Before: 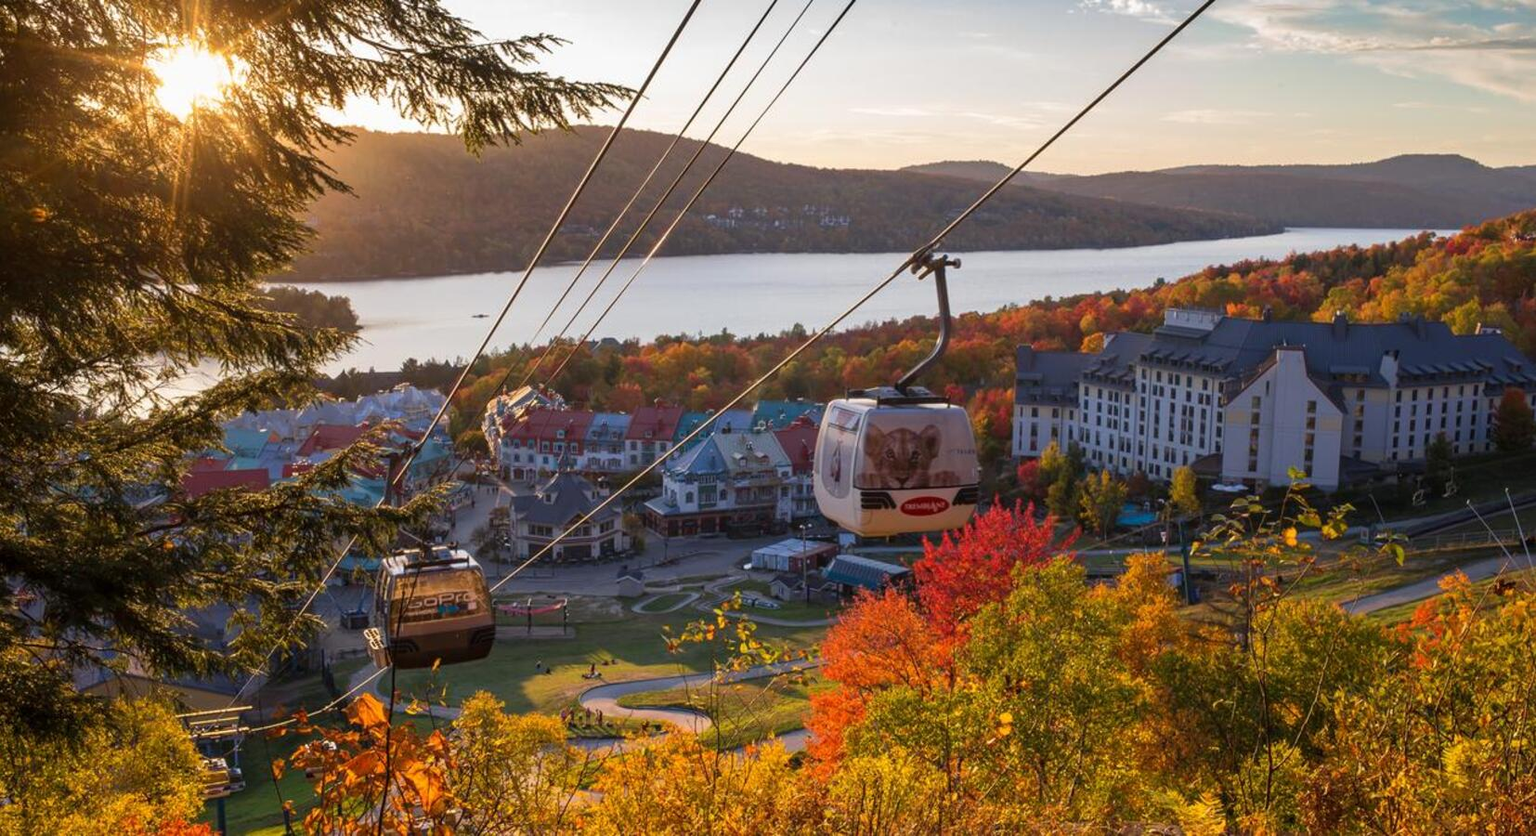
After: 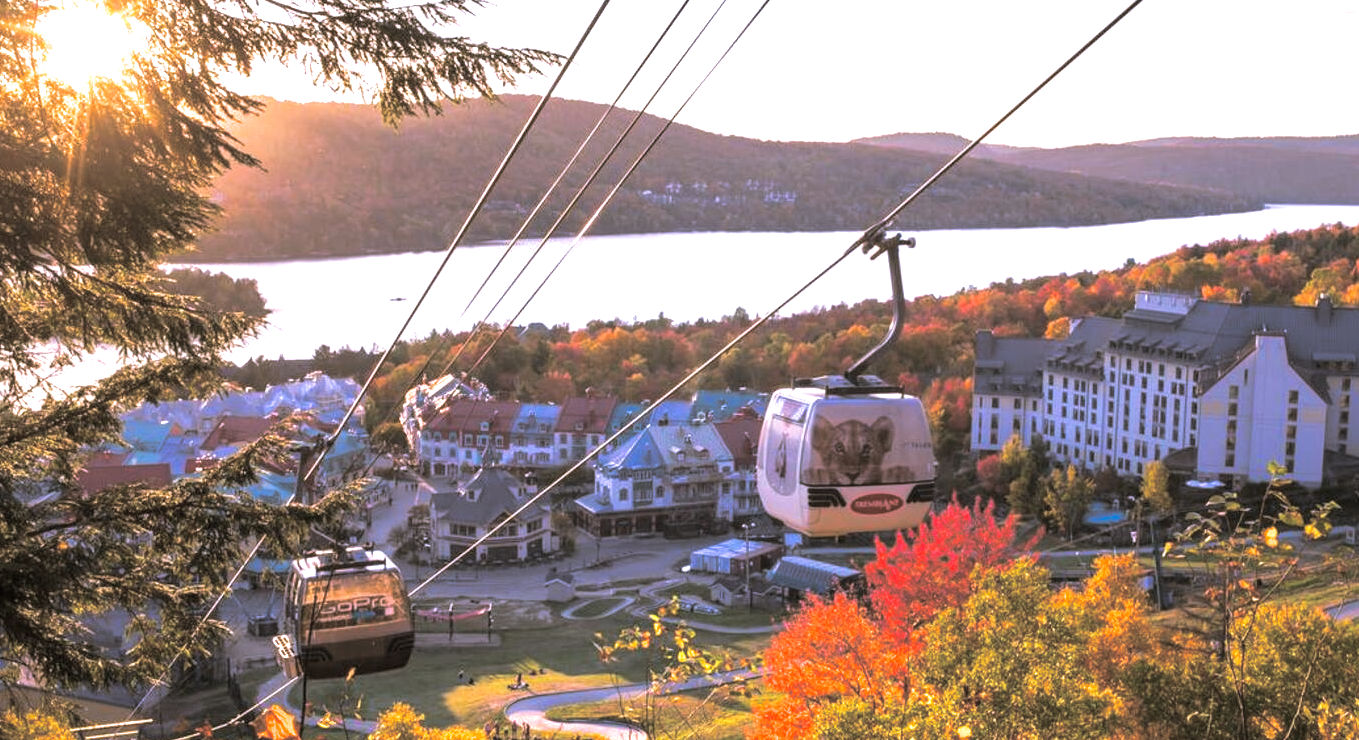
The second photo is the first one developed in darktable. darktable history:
exposure: black level correction 0, exposure 1.015 EV, compensate exposure bias true, compensate highlight preservation false
white balance: red 1.042, blue 1.17
split-toning: shadows › hue 46.8°, shadows › saturation 0.17, highlights › hue 316.8°, highlights › saturation 0.27, balance -51.82
crop and rotate: left 7.196%, top 4.574%, right 10.605%, bottom 13.178%
